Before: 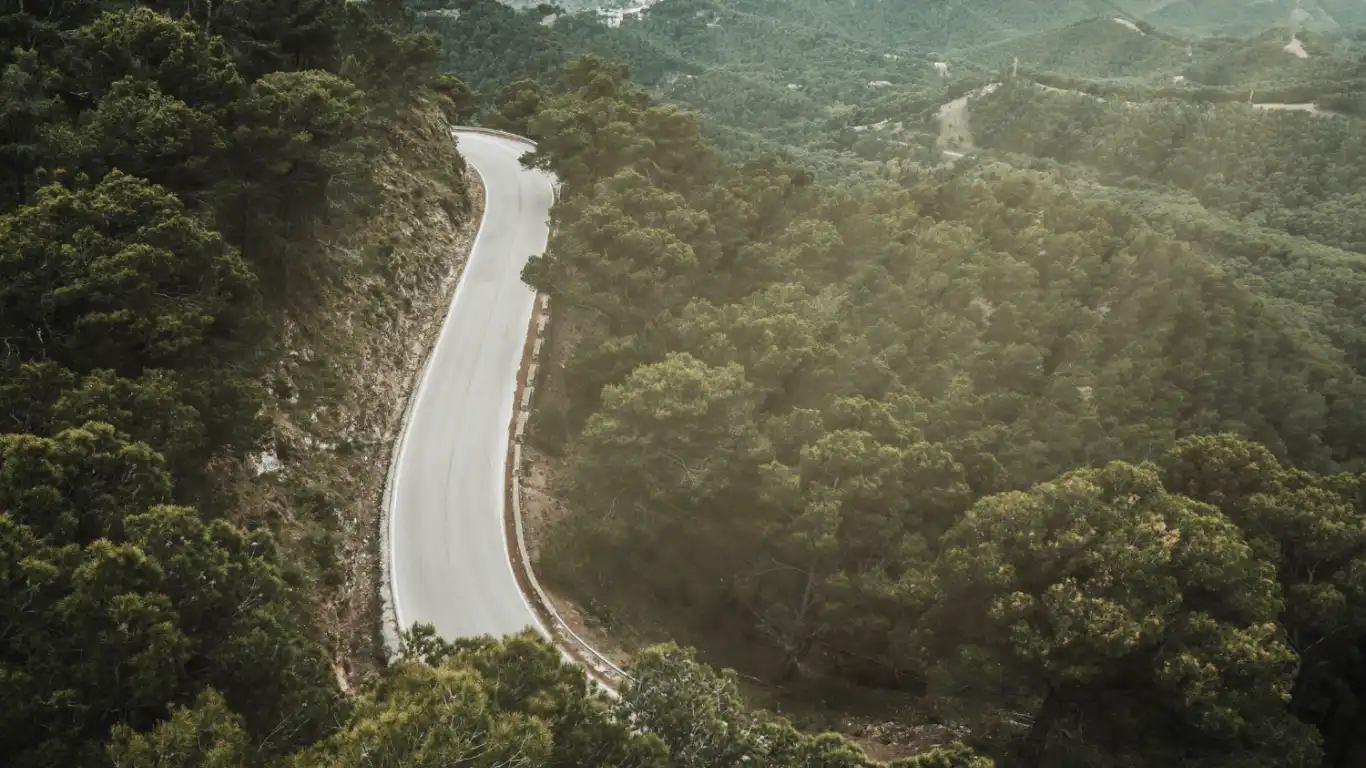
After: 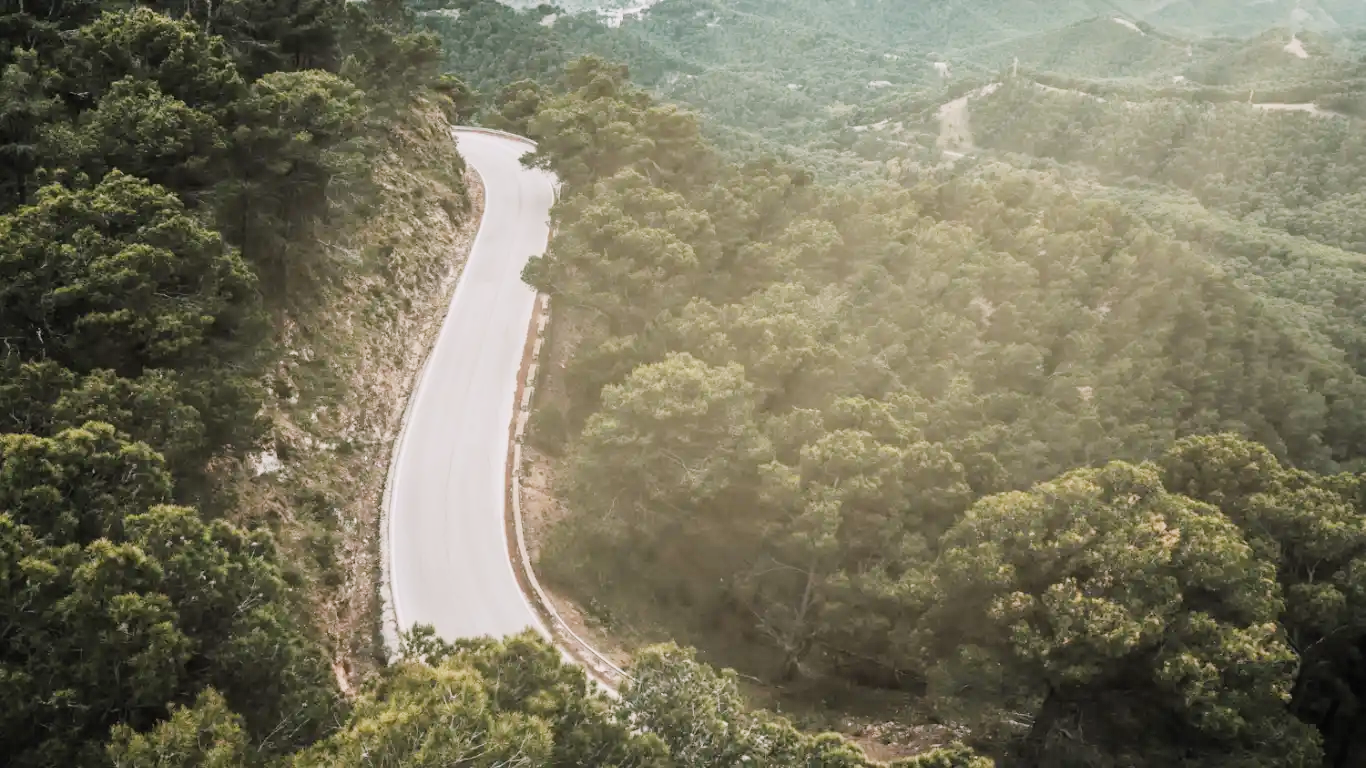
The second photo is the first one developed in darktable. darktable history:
exposure: black level correction 0, exposure 1.107 EV, compensate highlight preservation false
filmic rgb: black relative exposure -7.65 EV, white relative exposure 4.56 EV, hardness 3.61
color balance rgb: highlights gain › chroma 1.525%, highlights gain › hue 306.56°, perceptual saturation grading › global saturation 0.706%
